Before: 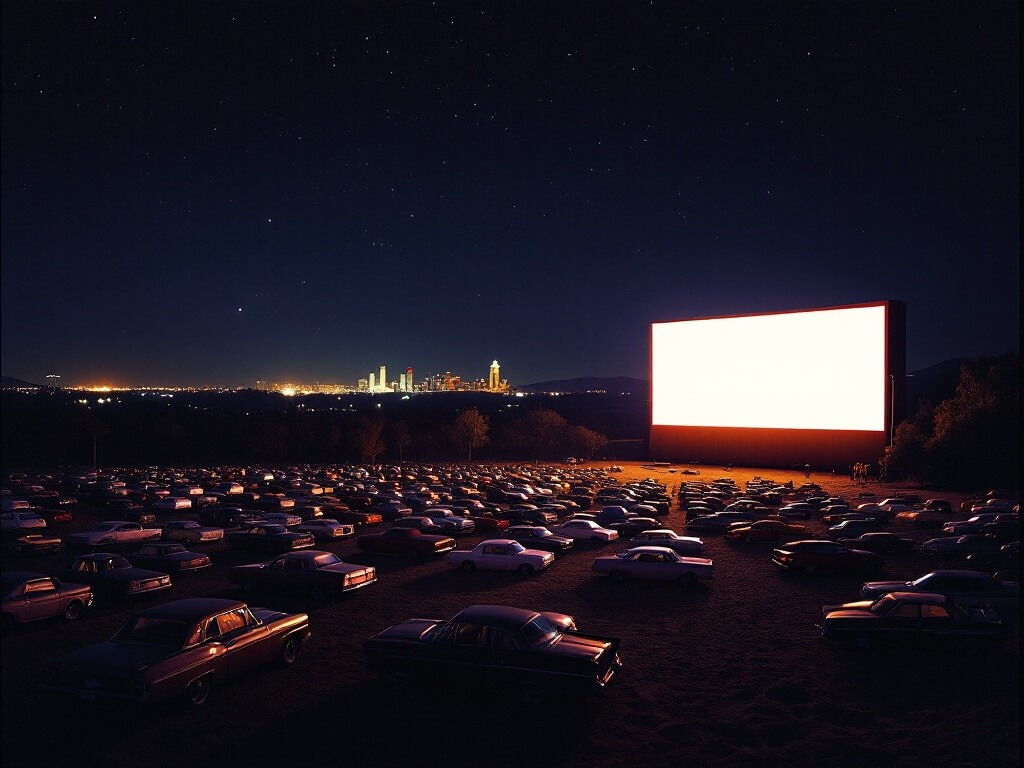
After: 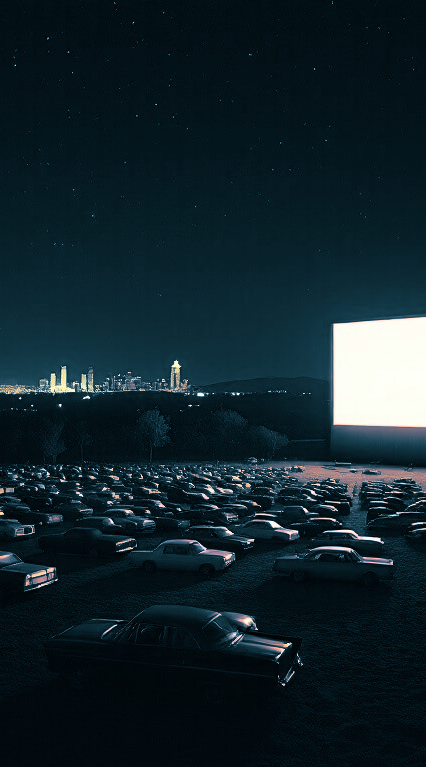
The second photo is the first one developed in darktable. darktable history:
crop: left 31.229%, right 27.105%
split-toning: shadows › hue 212.4°, balance -70
